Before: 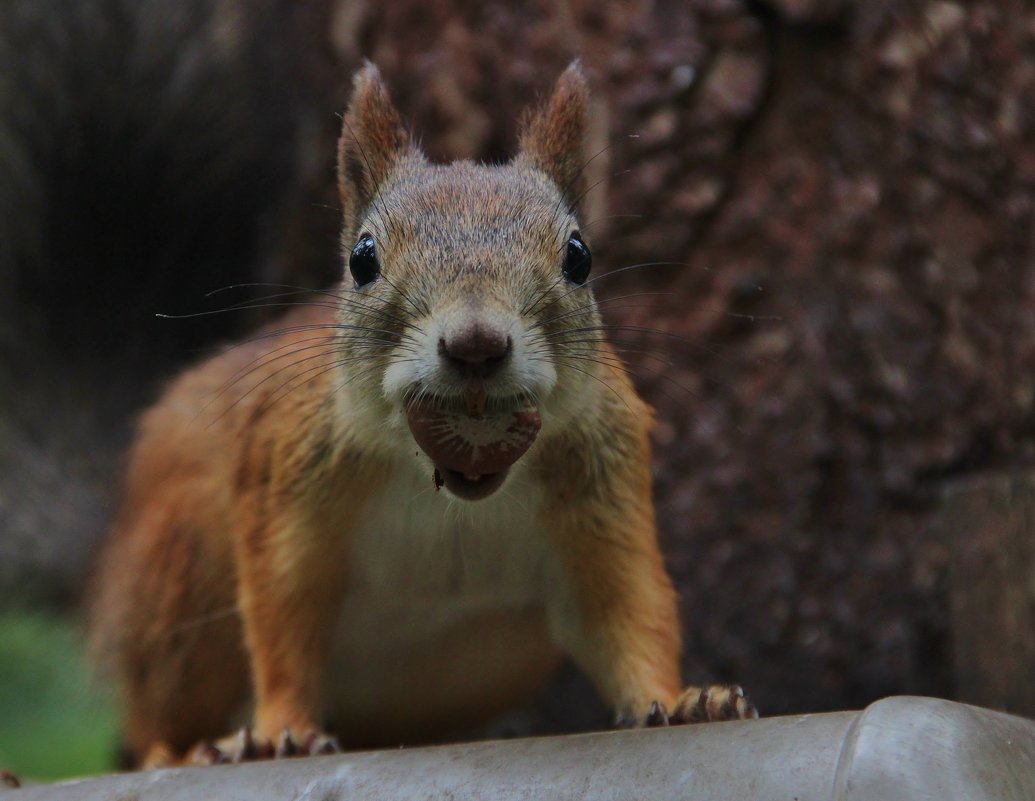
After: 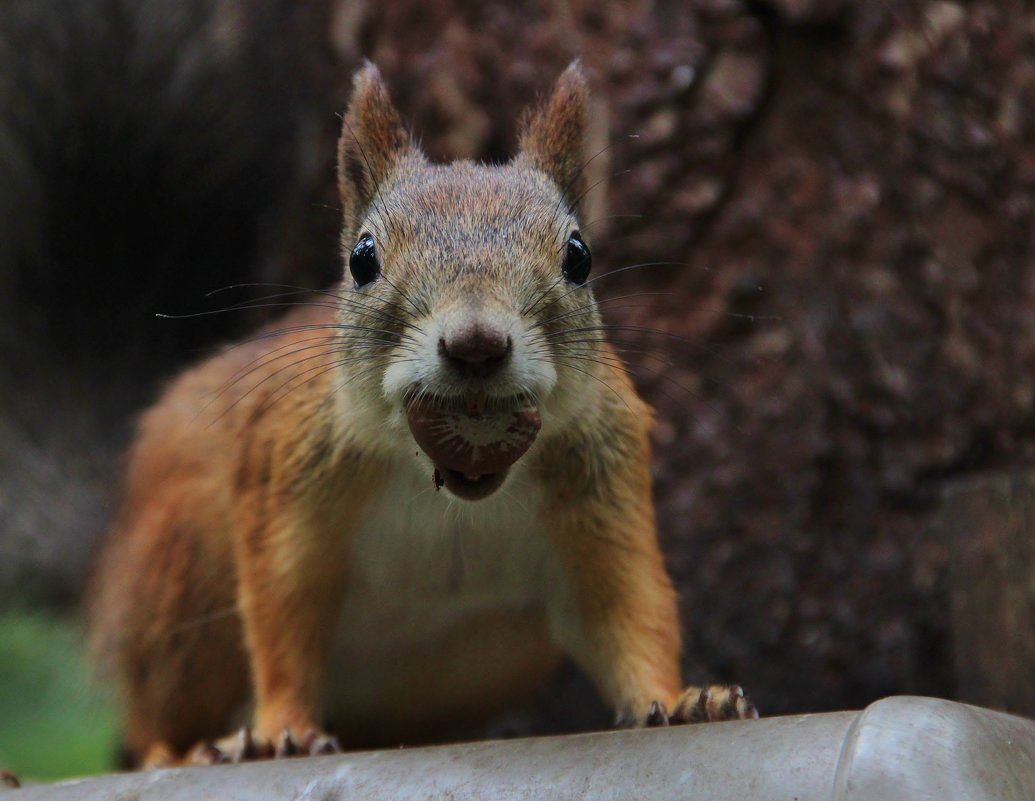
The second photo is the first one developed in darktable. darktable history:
tone equalizer: -8 EV -0.446 EV, -7 EV -0.377 EV, -6 EV -0.301 EV, -5 EV -0.237 EV, -3 EV 0.219 EV, -2 EV 0.324 EV, -1 EV 0.402 EV, +0 EV 0.445 EV
